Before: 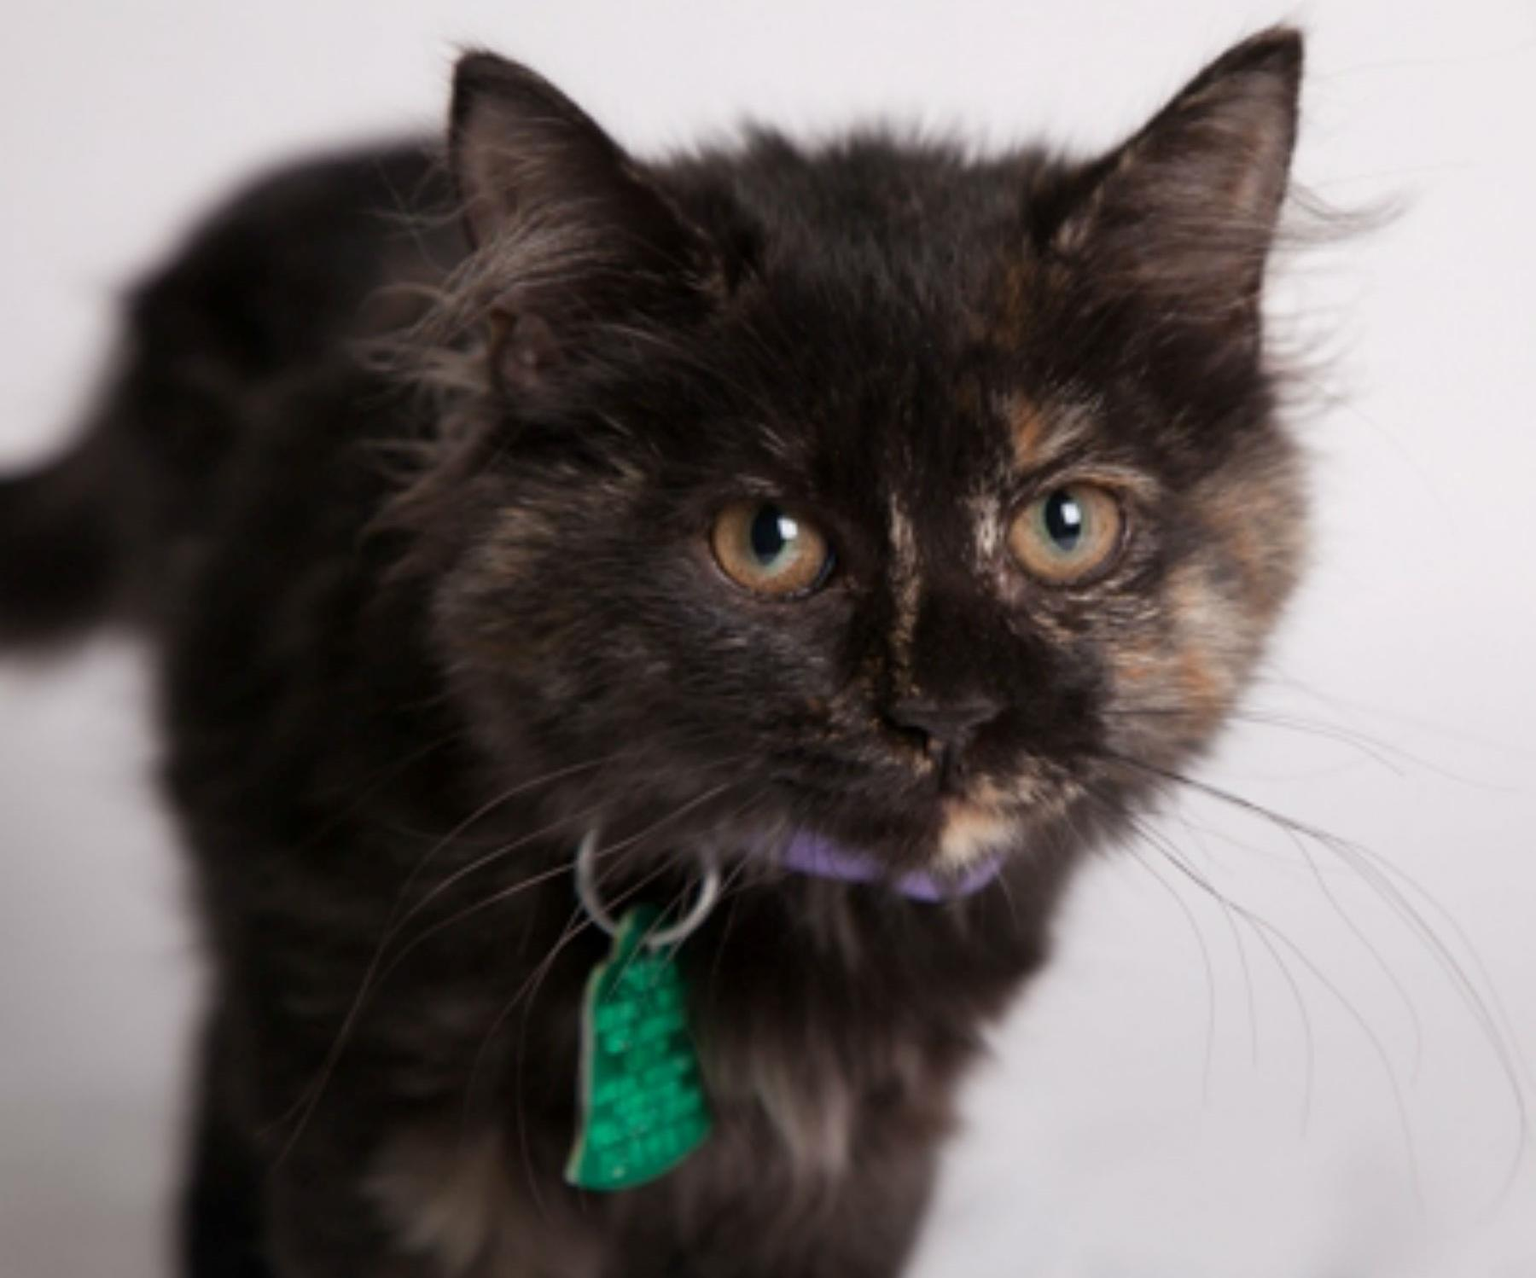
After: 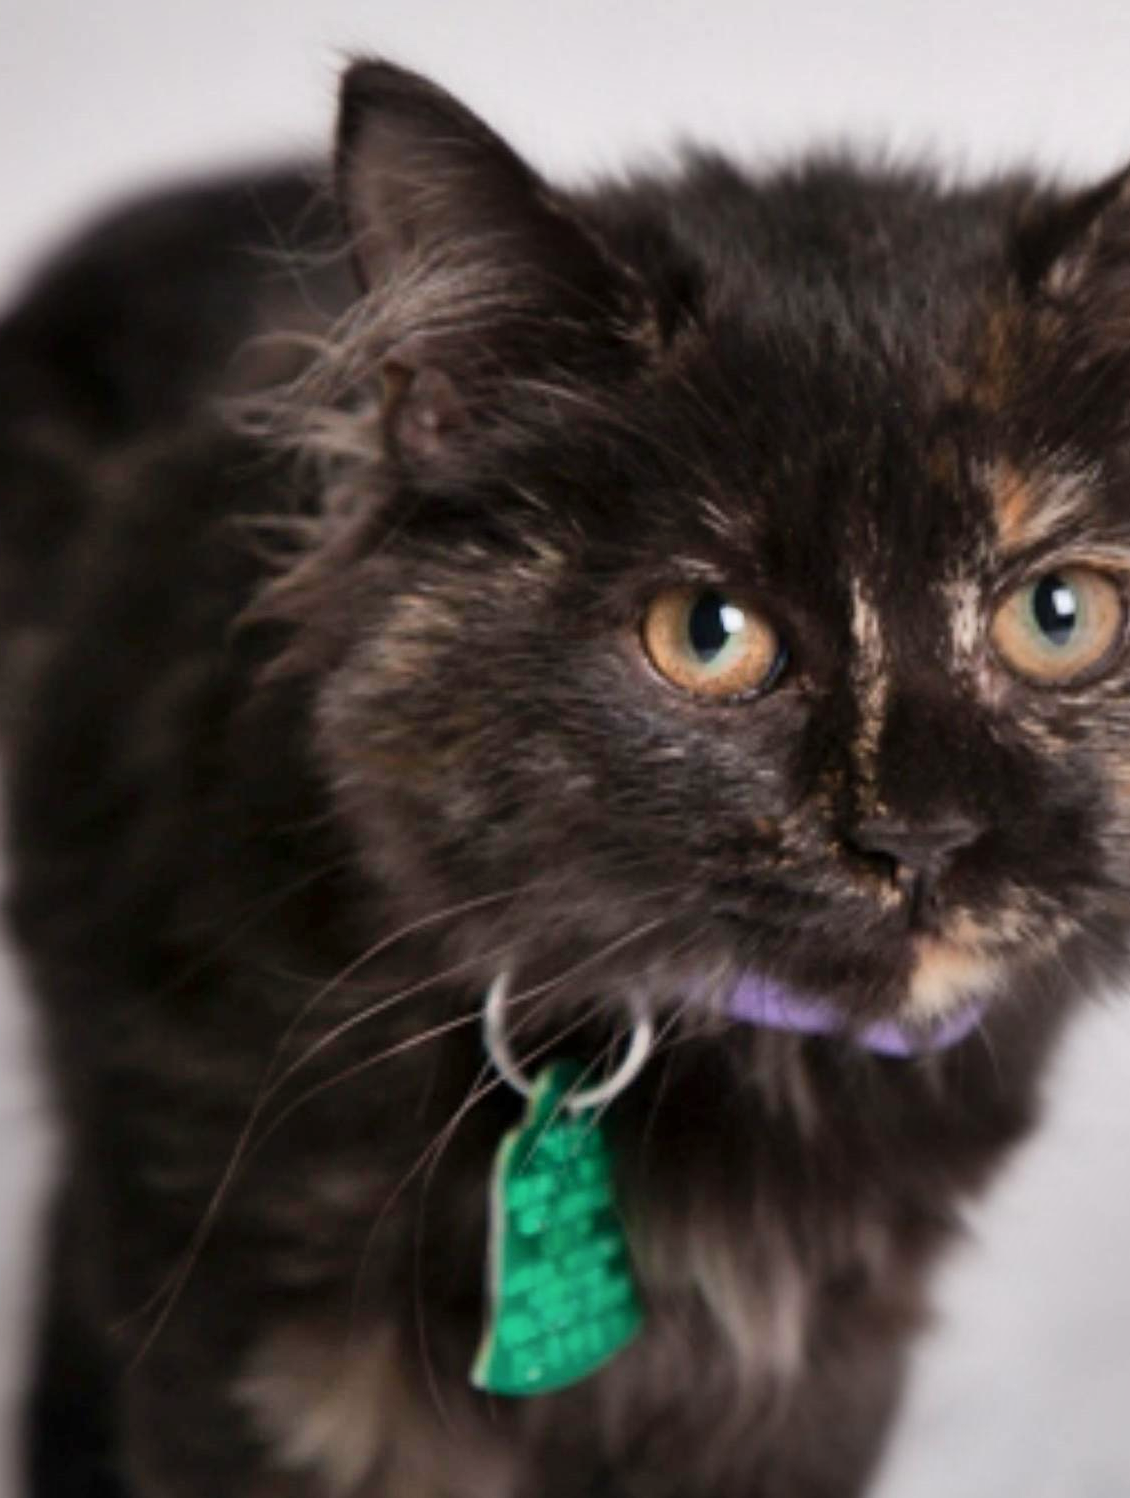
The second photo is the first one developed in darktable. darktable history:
crop: left 10.644%, right 26.528%
shadows and highlights: highlights color adjustment 0%, soften with gaussian
